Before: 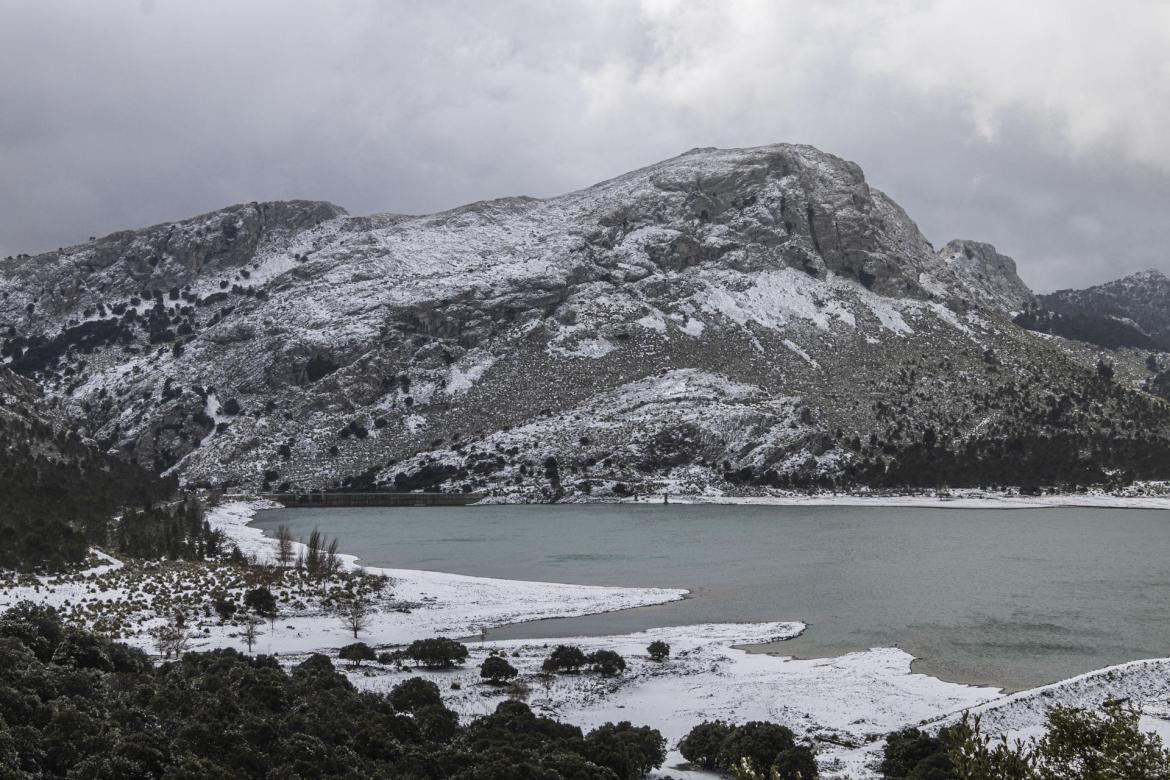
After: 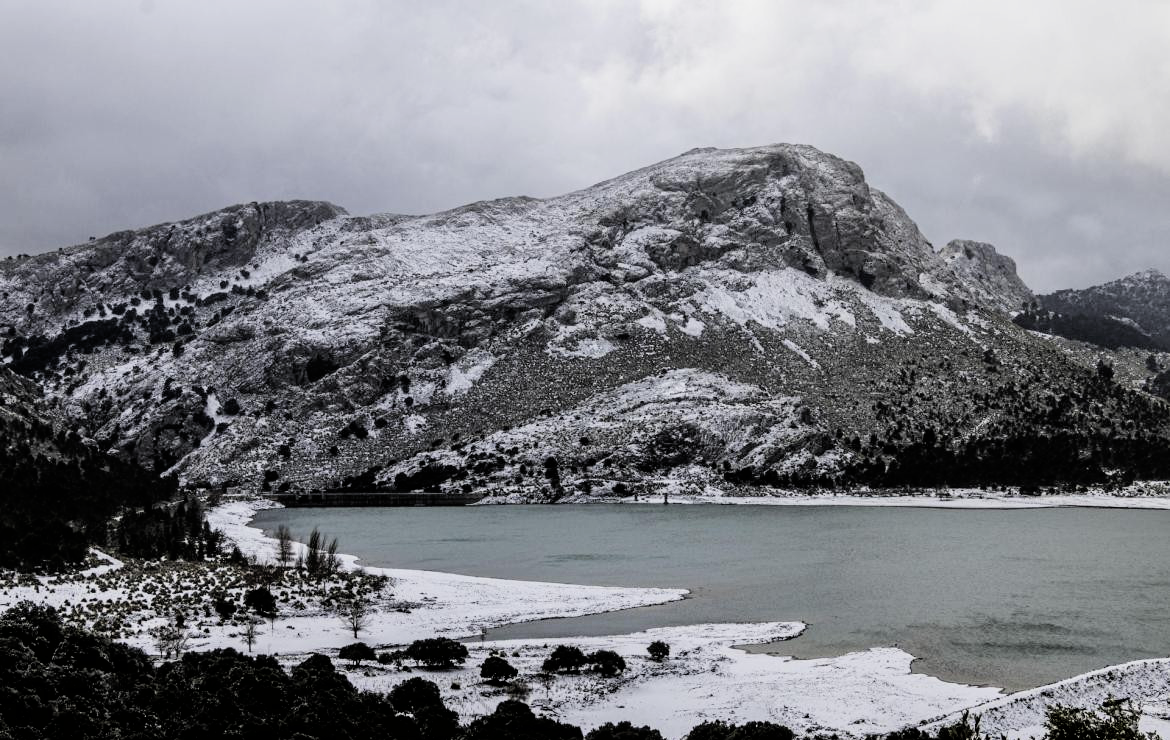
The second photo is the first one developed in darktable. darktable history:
crop and rotate: top 0%, bottom 5.097%
filmic rgb: black relative exposure -4 EV, white relative exposure 3 EV, hardness 3.02, contrast 1.4
